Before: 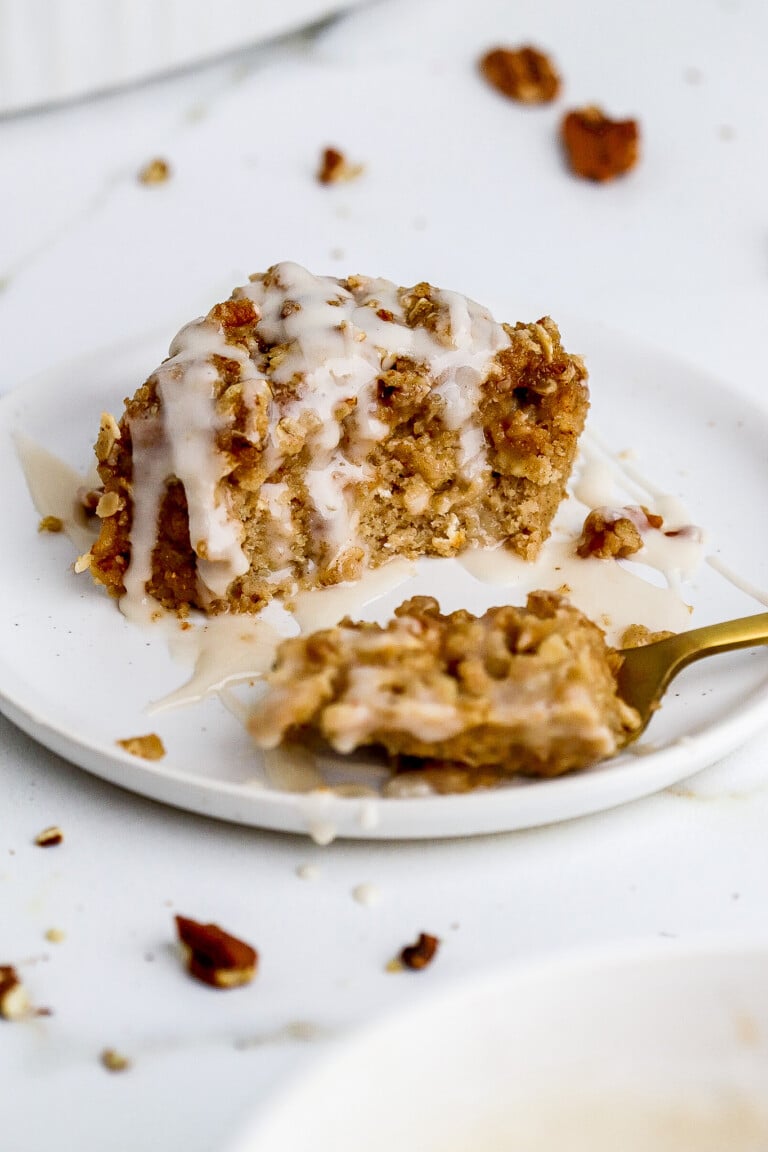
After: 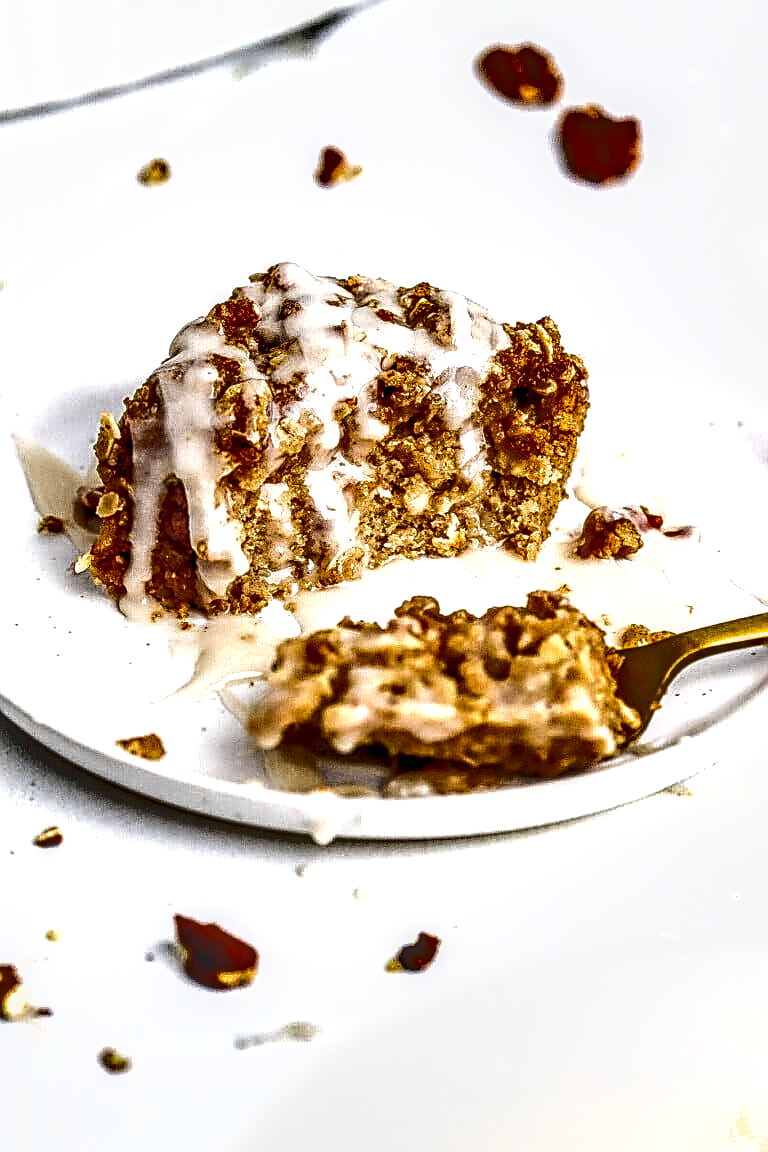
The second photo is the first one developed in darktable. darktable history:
exposure: black level correction 0, exposure 0.699 EV, compensate highlight preservation false
local contrast: highlights 3%, shadows 5%, detail 181%
shadows and highlights: soften with gaussian
sharpen: amount 0.996
